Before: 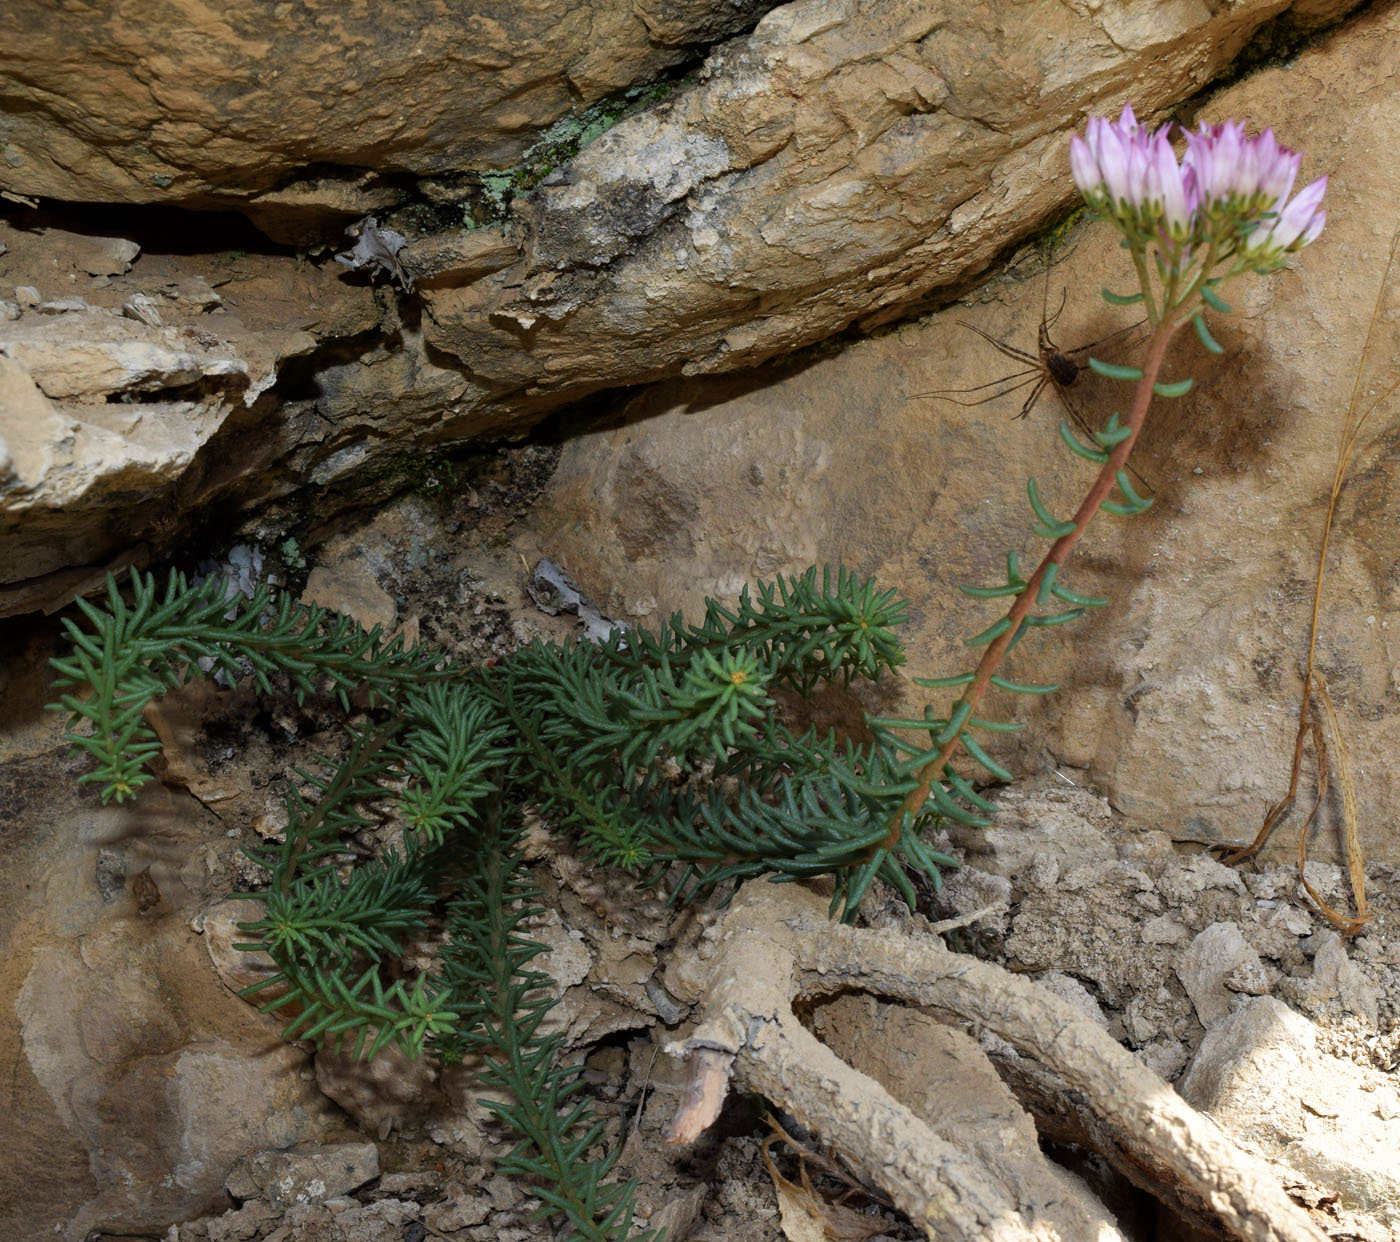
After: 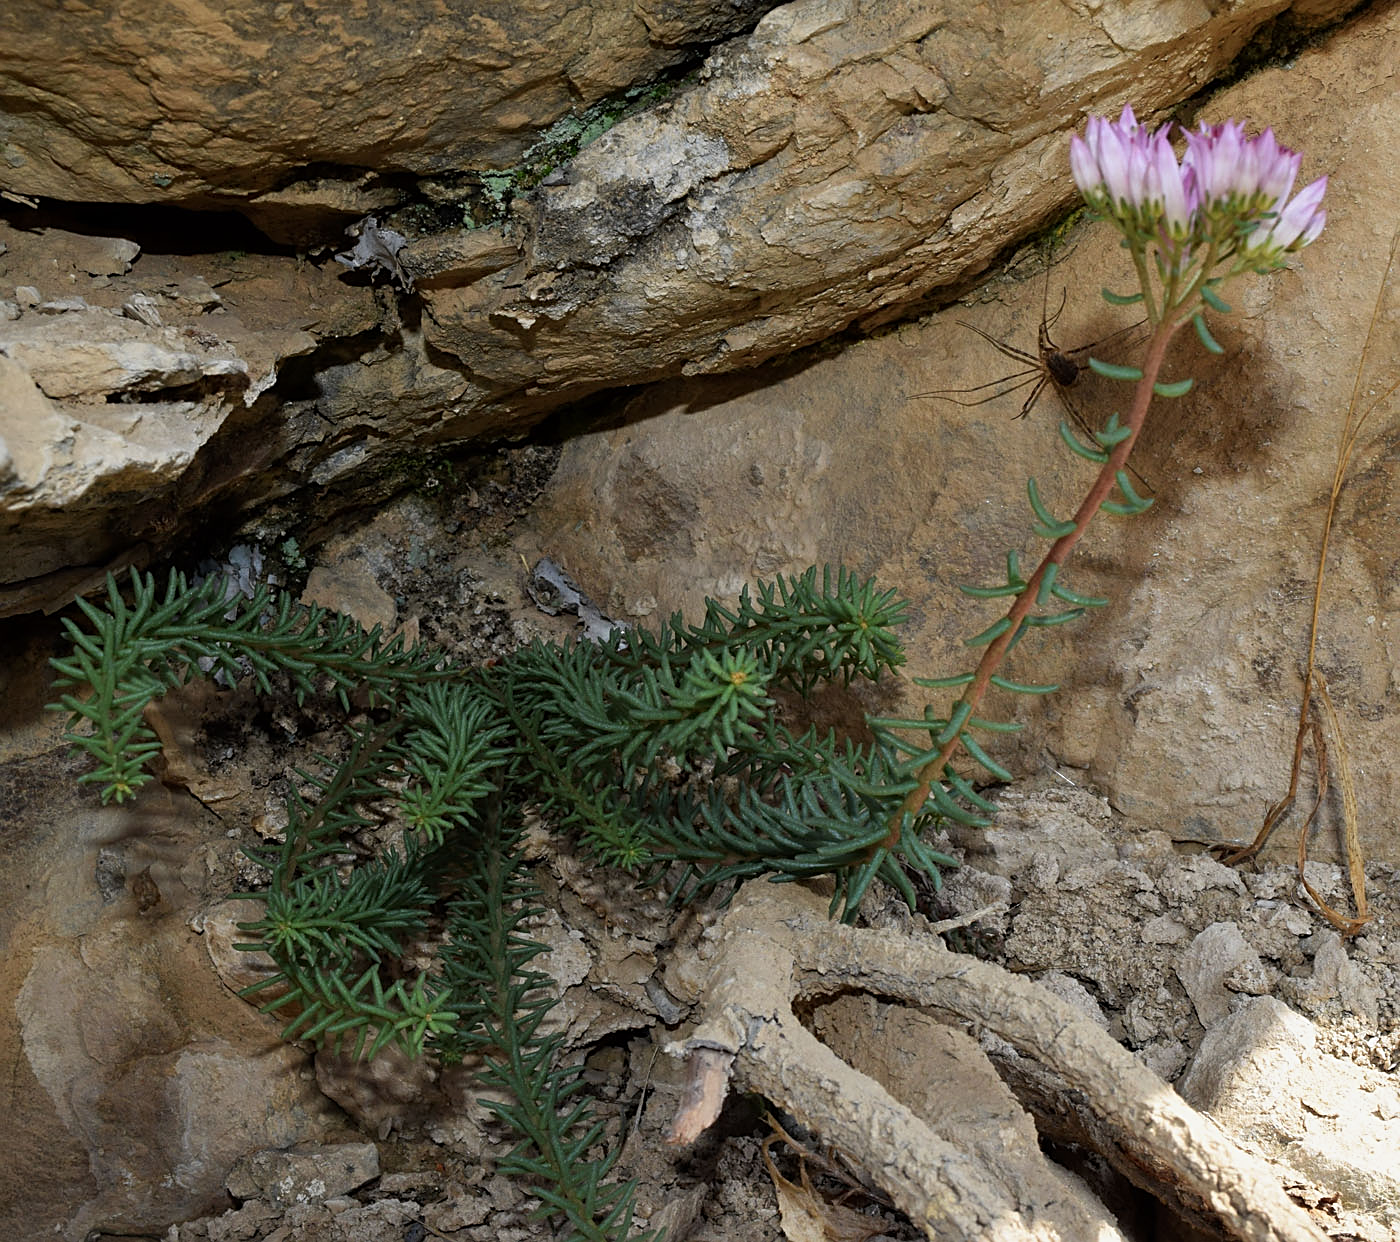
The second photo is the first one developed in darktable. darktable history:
exposure: exposure -0.116 EV, compensate exposure bias true, compensate highlight preservation false
sharpen: on, module defaults
